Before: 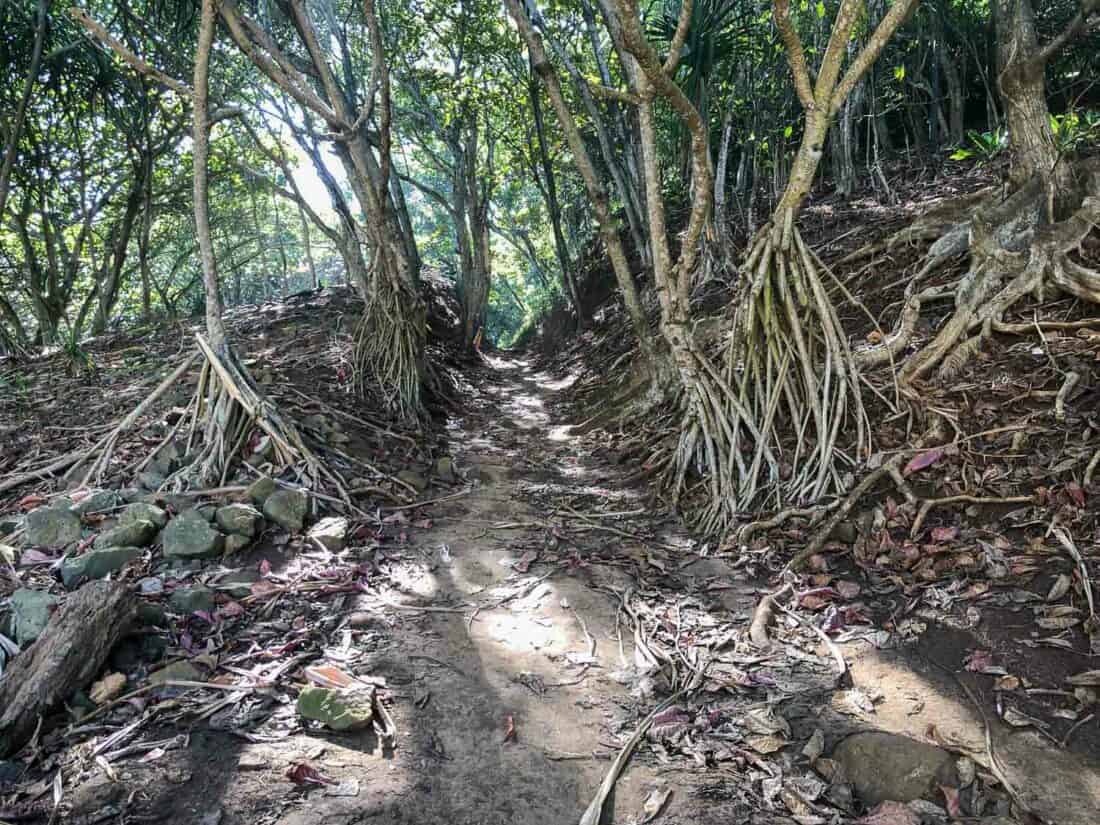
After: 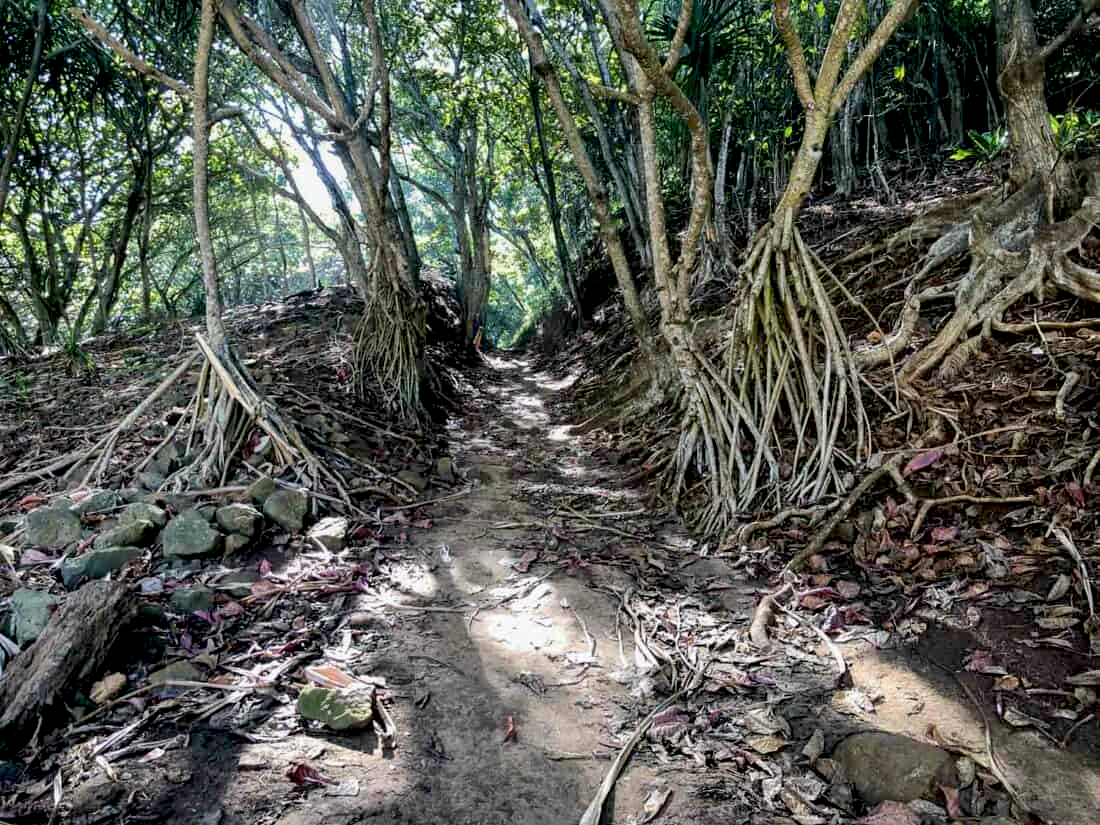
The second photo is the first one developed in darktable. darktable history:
exposure: black level correction 0.017, exposure -0.009 EV, compensate exposure bias true, compensate highlight preservation false
